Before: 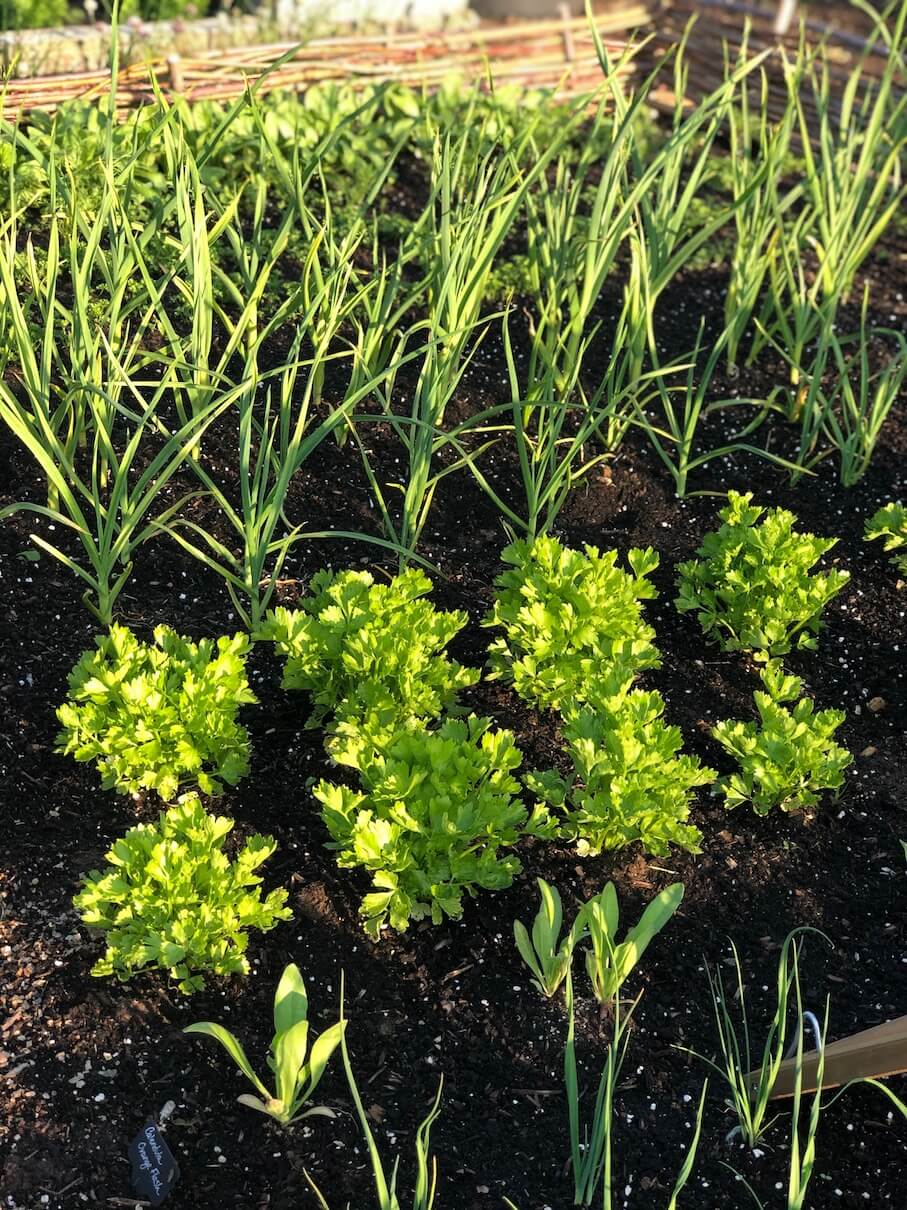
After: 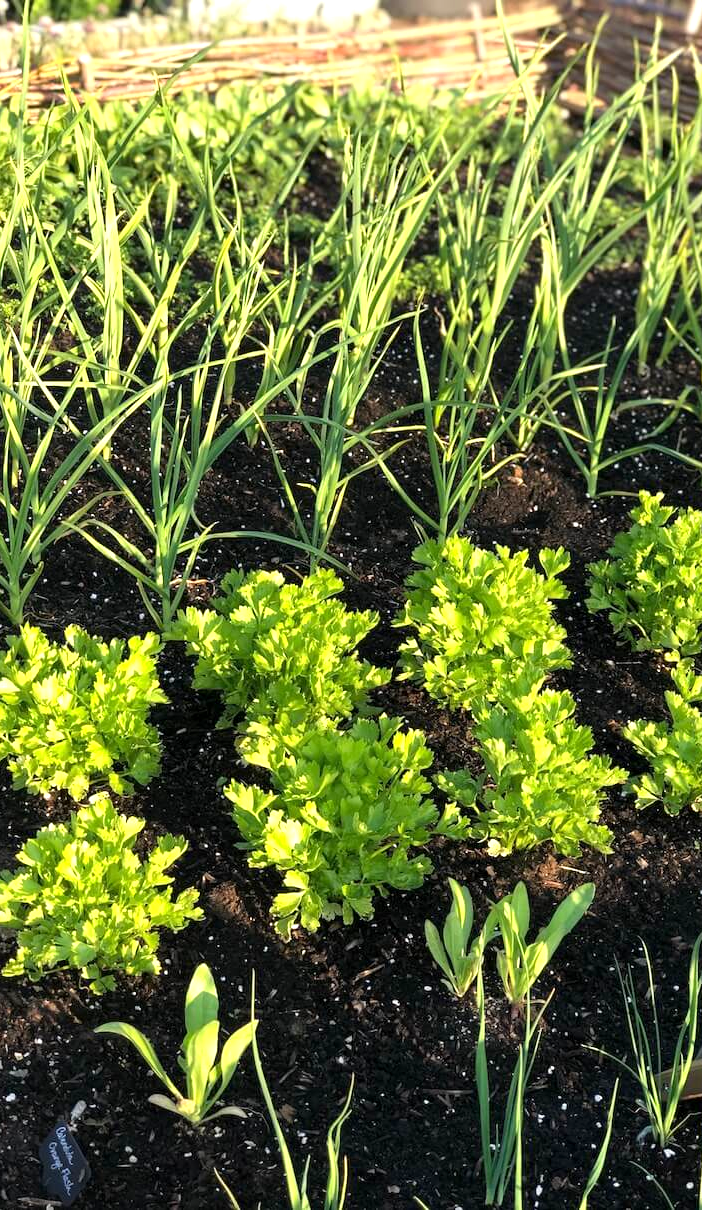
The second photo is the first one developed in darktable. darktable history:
crop: left 9.86%, right 12.623%
exposure: black level correction 0.001, exposure 0.498 EV, compensate highlight preservation false
